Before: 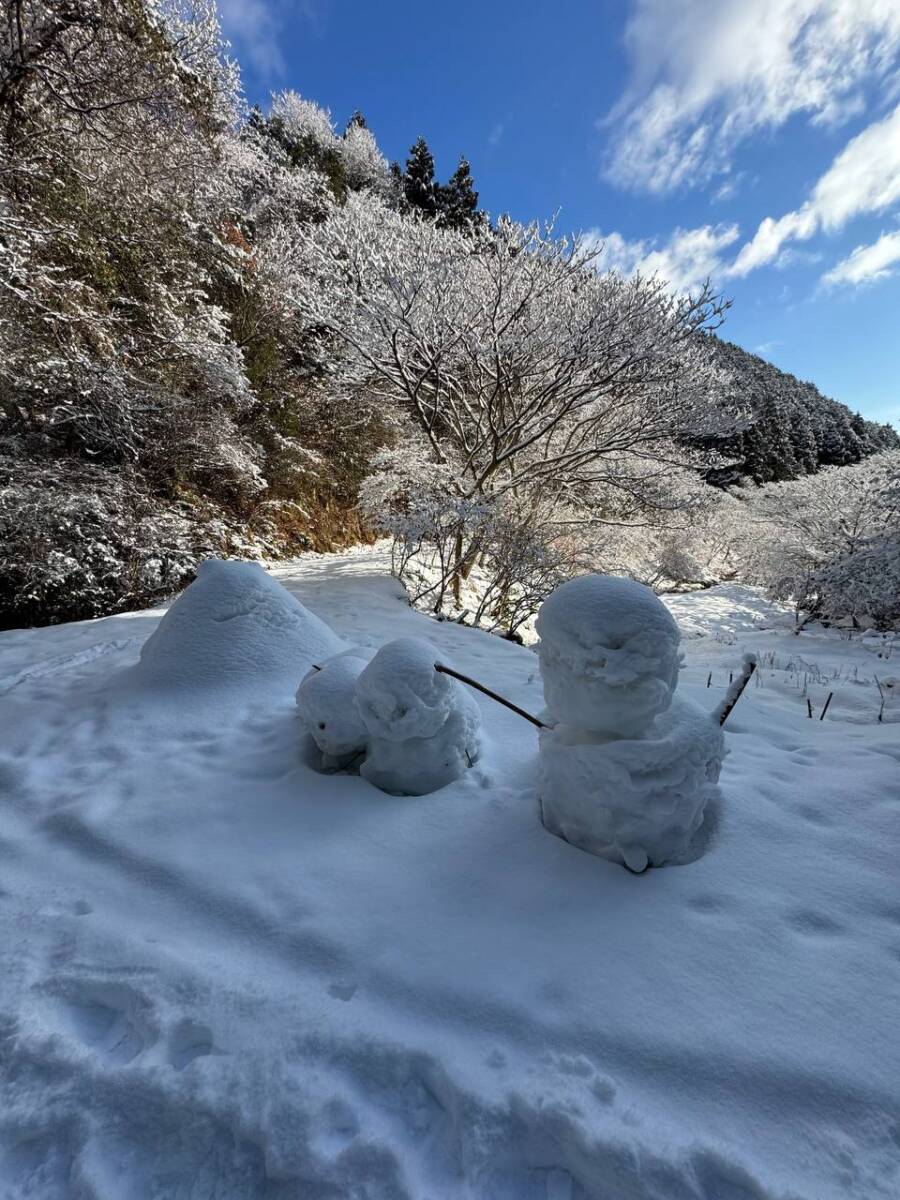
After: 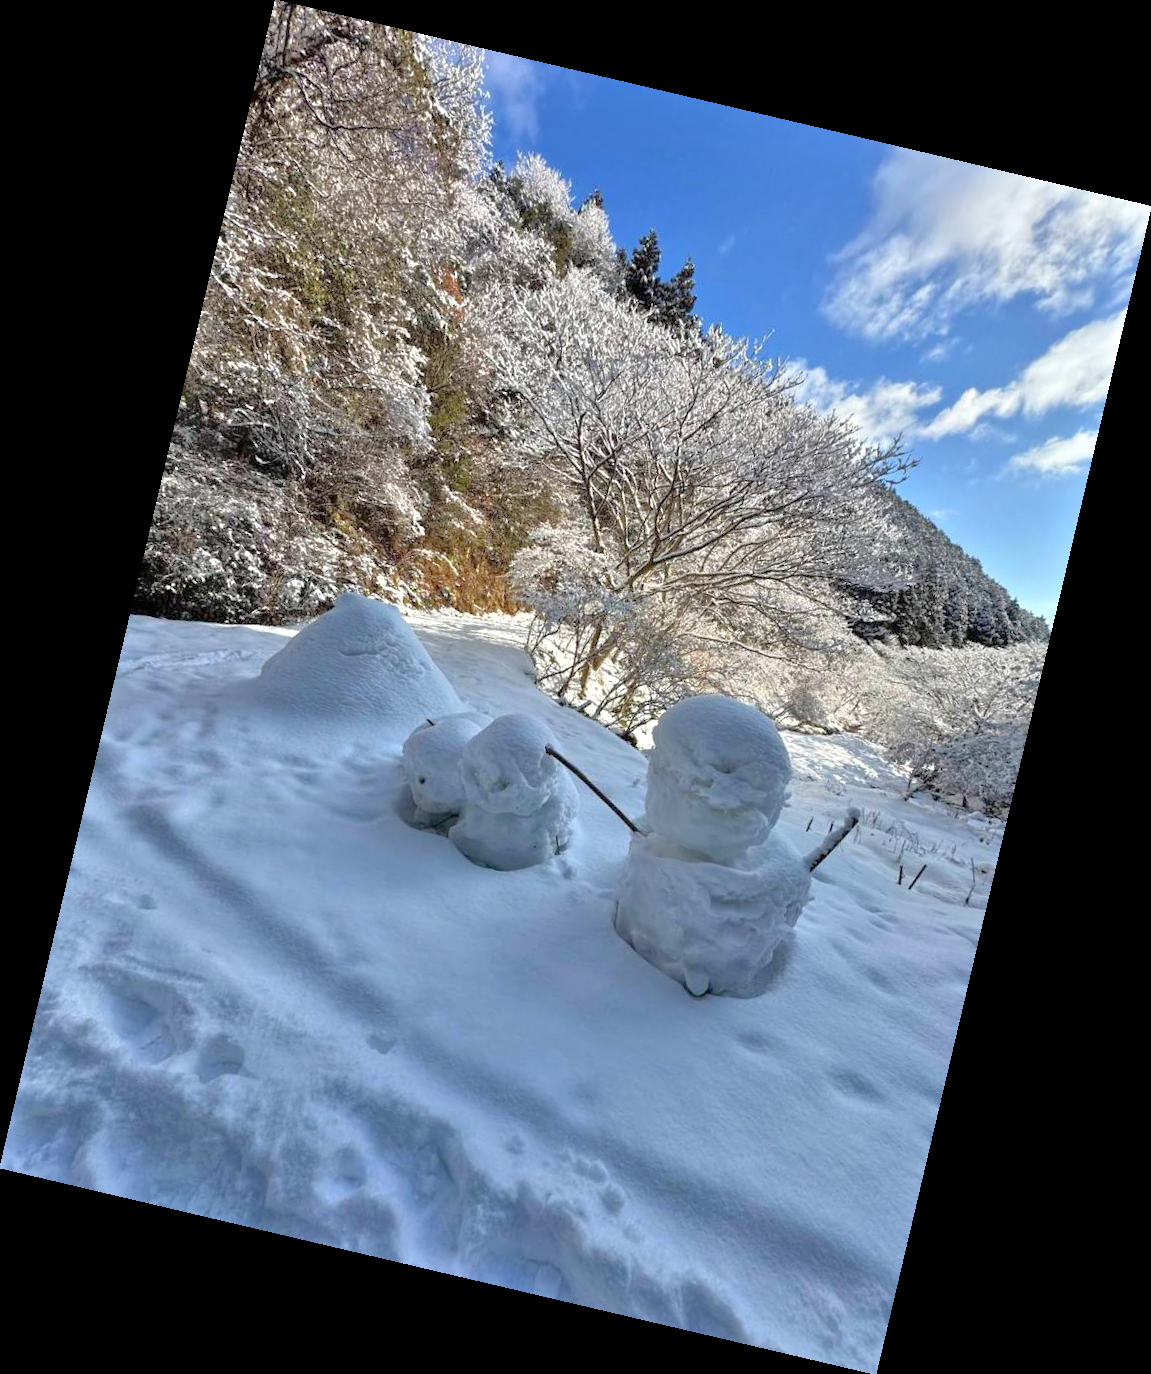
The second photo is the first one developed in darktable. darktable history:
tone equalizer: -8 EV 2 EV, -7 EV 2 EV, -6 EV 2 EV, -5 EV 2 EV, -4 EV 2 EV, -3 EV 1.5 EV, -2 EV 1 EV, -1 EV 0.5 EV
rotate and perspective: rotation 13.27°, automatic cropping off
